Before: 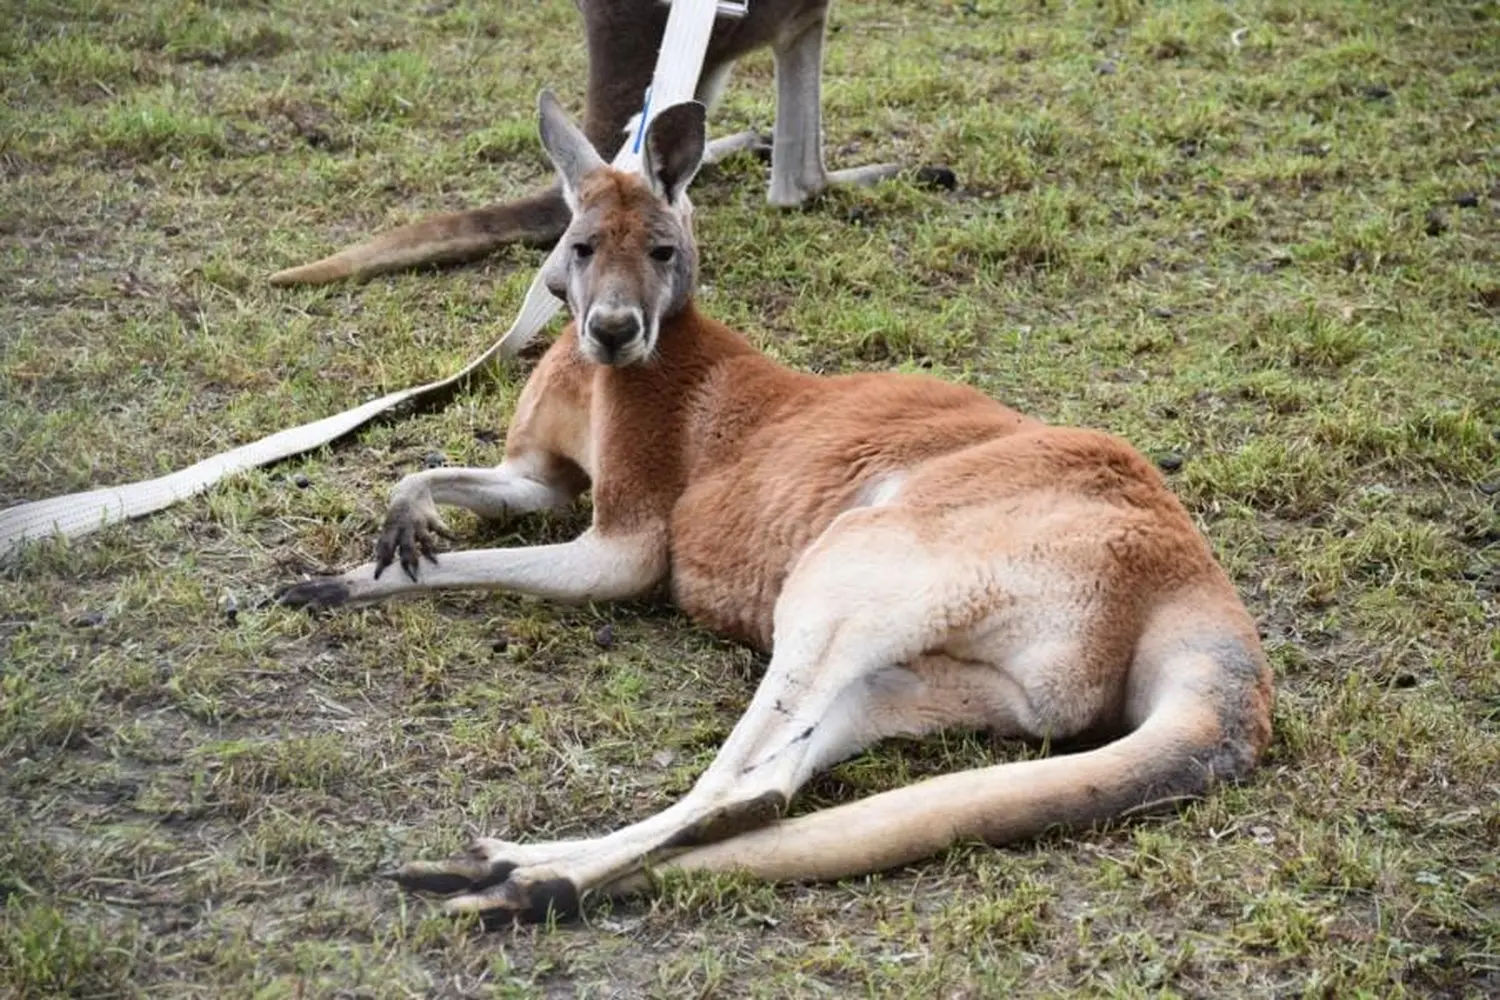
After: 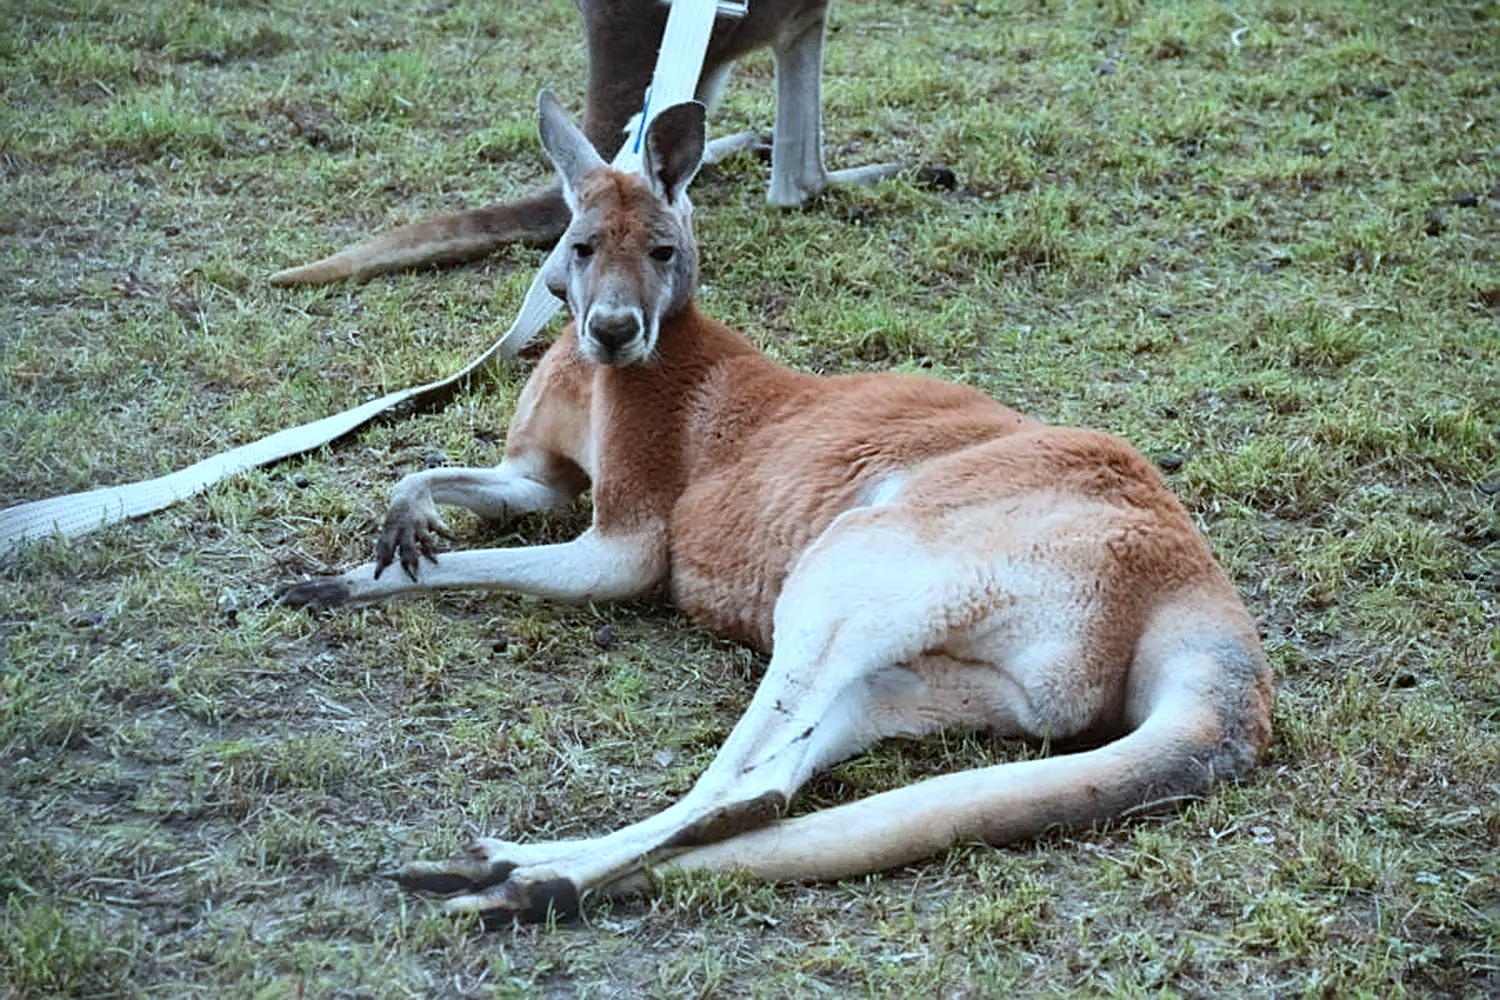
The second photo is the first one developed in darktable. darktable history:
sharpen: on, module defaults
exposure: exposure -0.001 EV, compensate highlight preservation false
color correction: highlights a* -10.58, highlights b* -18.9
